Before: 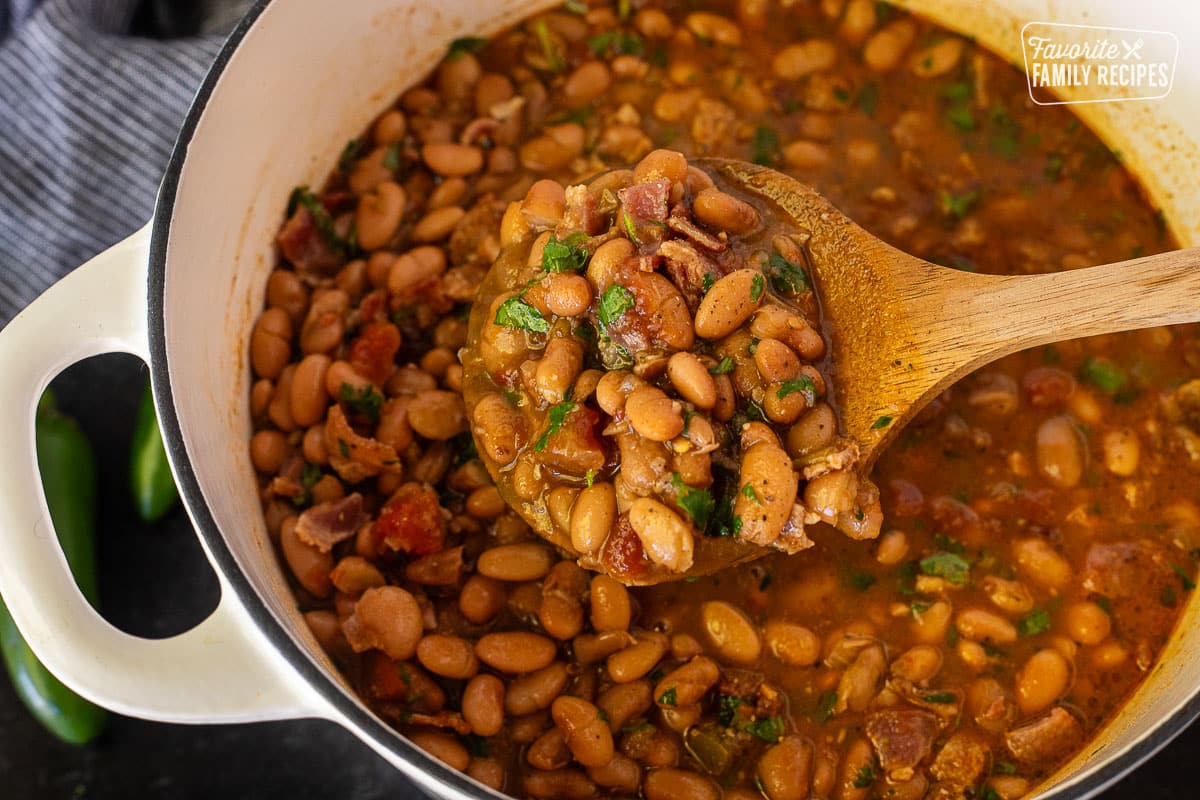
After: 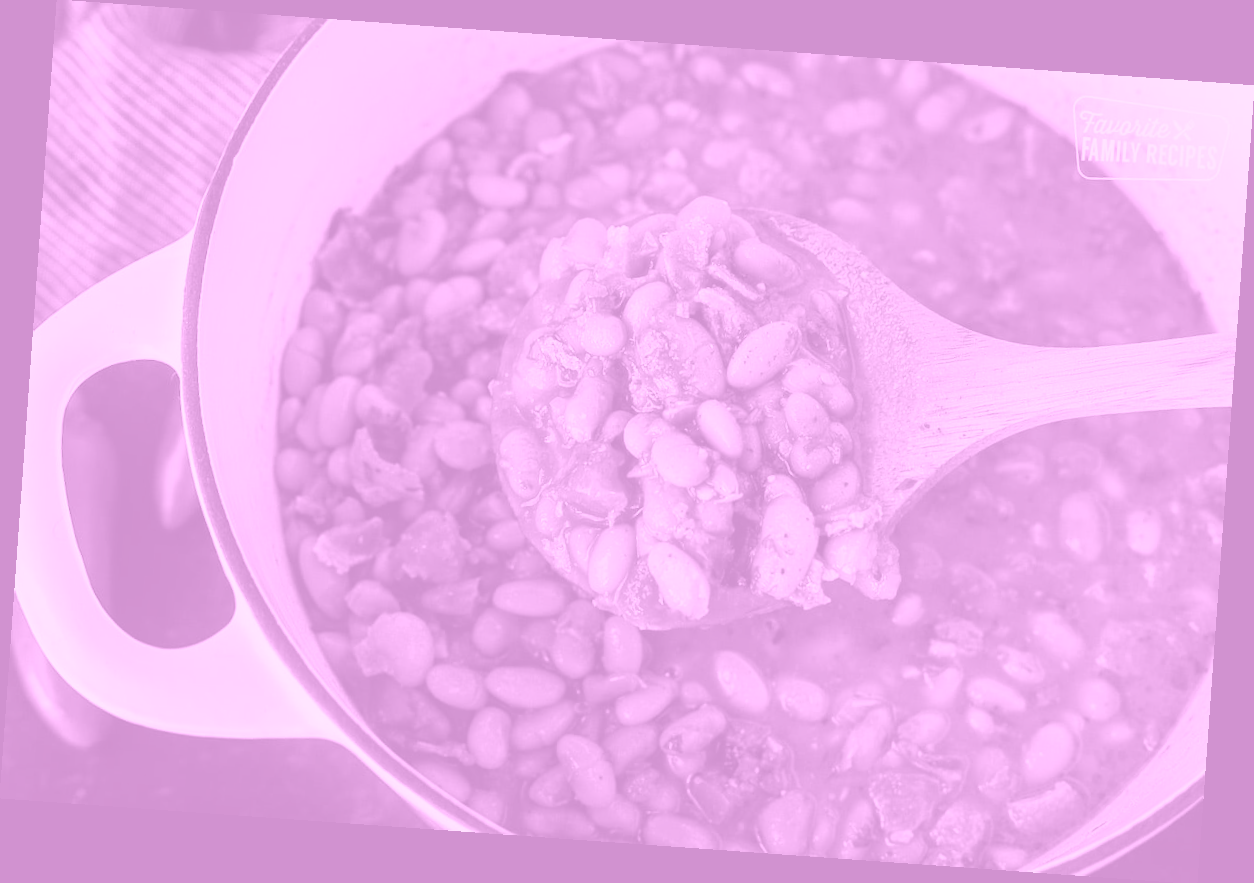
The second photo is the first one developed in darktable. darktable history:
colorize: hue 331.2°, saturation 75%, source mix 30.28%, lightness 70.52%, version 1
rotate and perspective: rotation 4.1°, automatic cropping off
contrast brightness saturation: brightness -0.02, saturation 0.35
